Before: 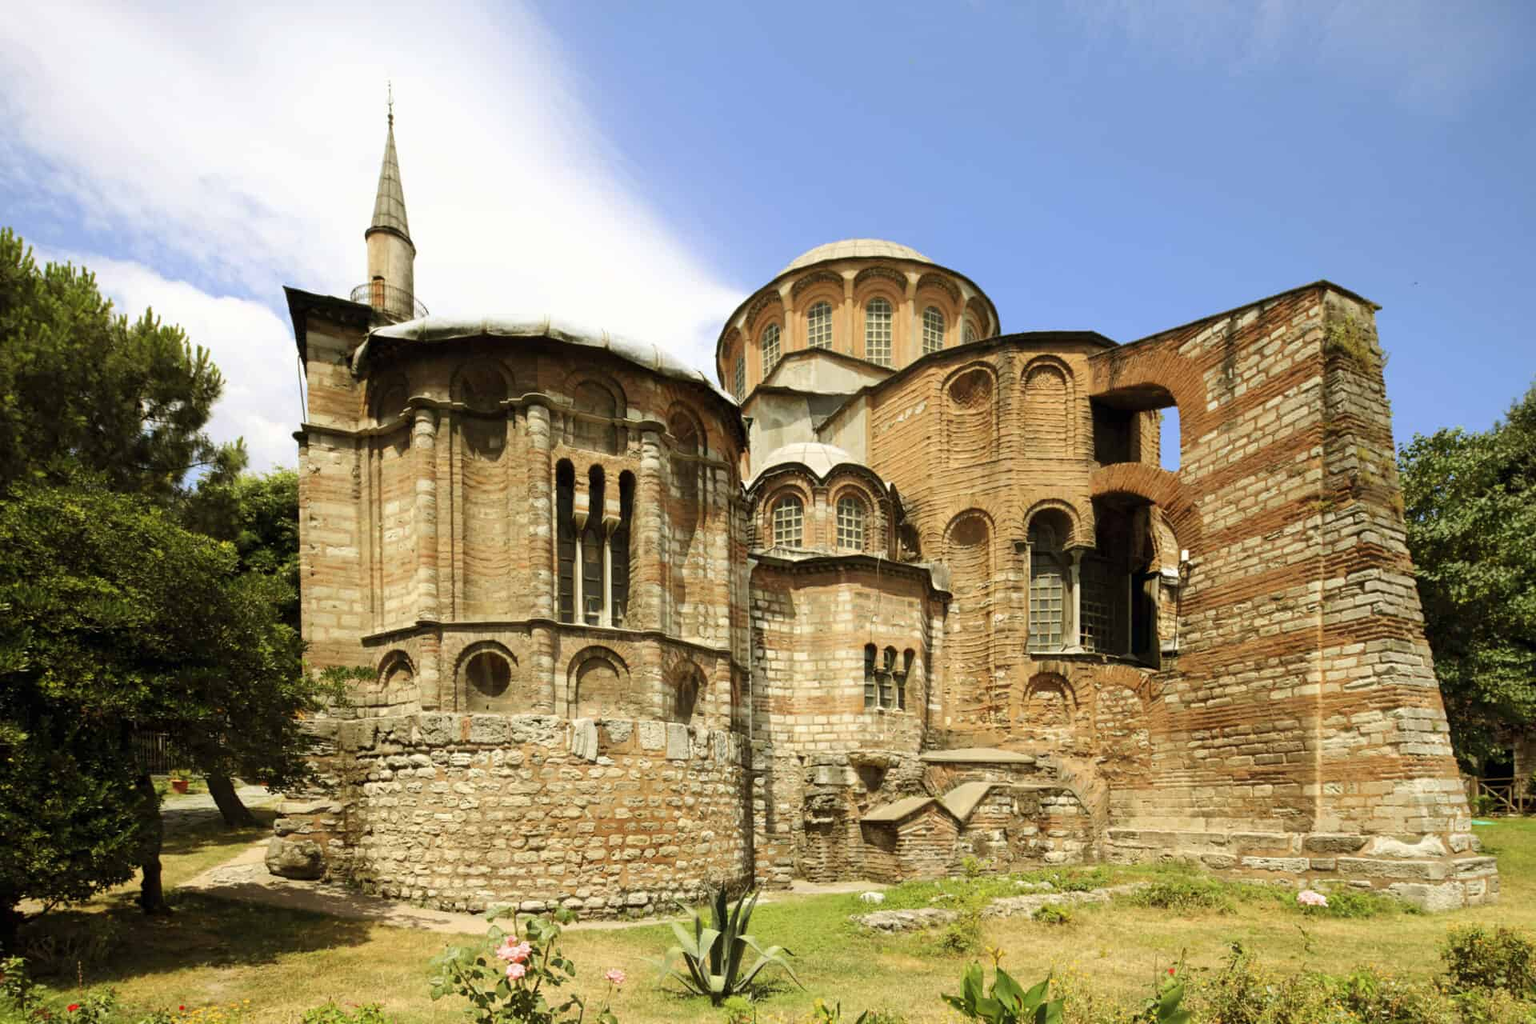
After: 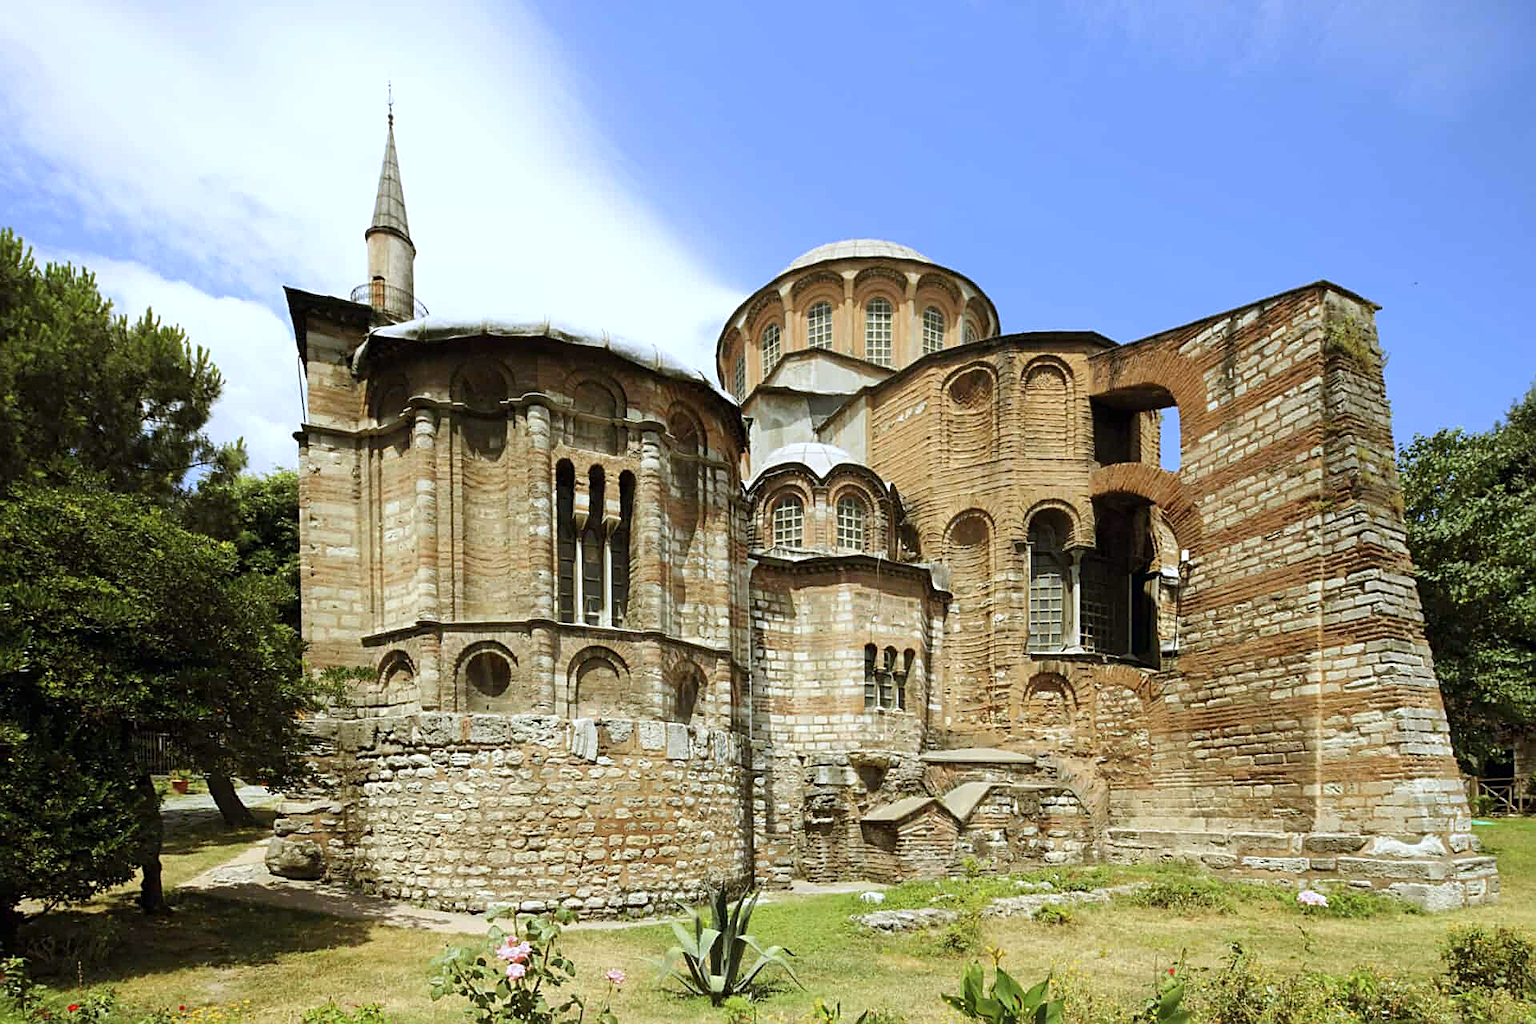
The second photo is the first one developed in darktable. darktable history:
sharpen: amount 0.6
white balance: red 0.948, green 1.02, blue 1.176
